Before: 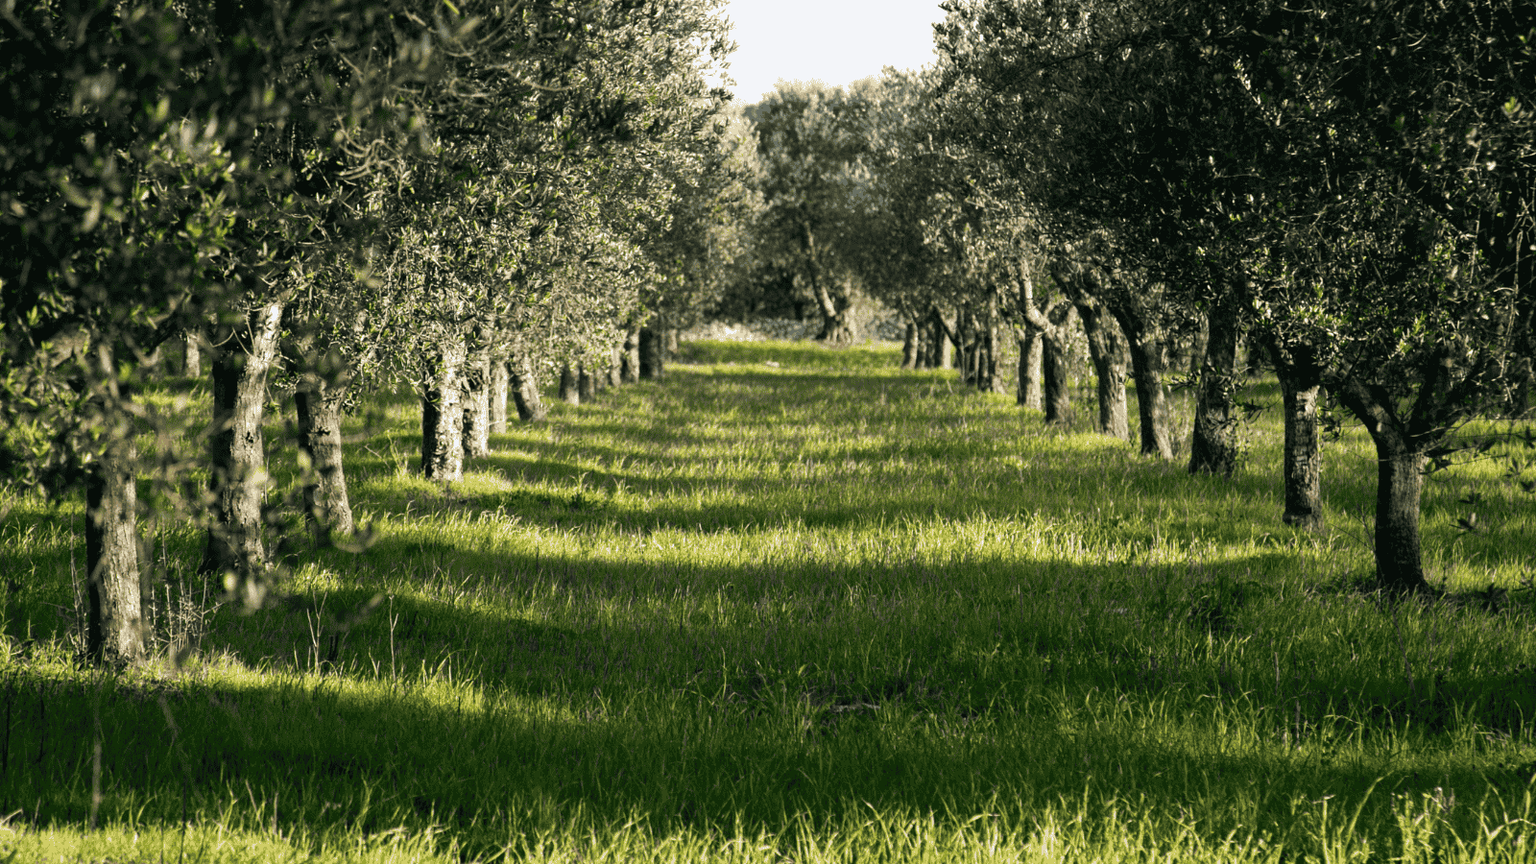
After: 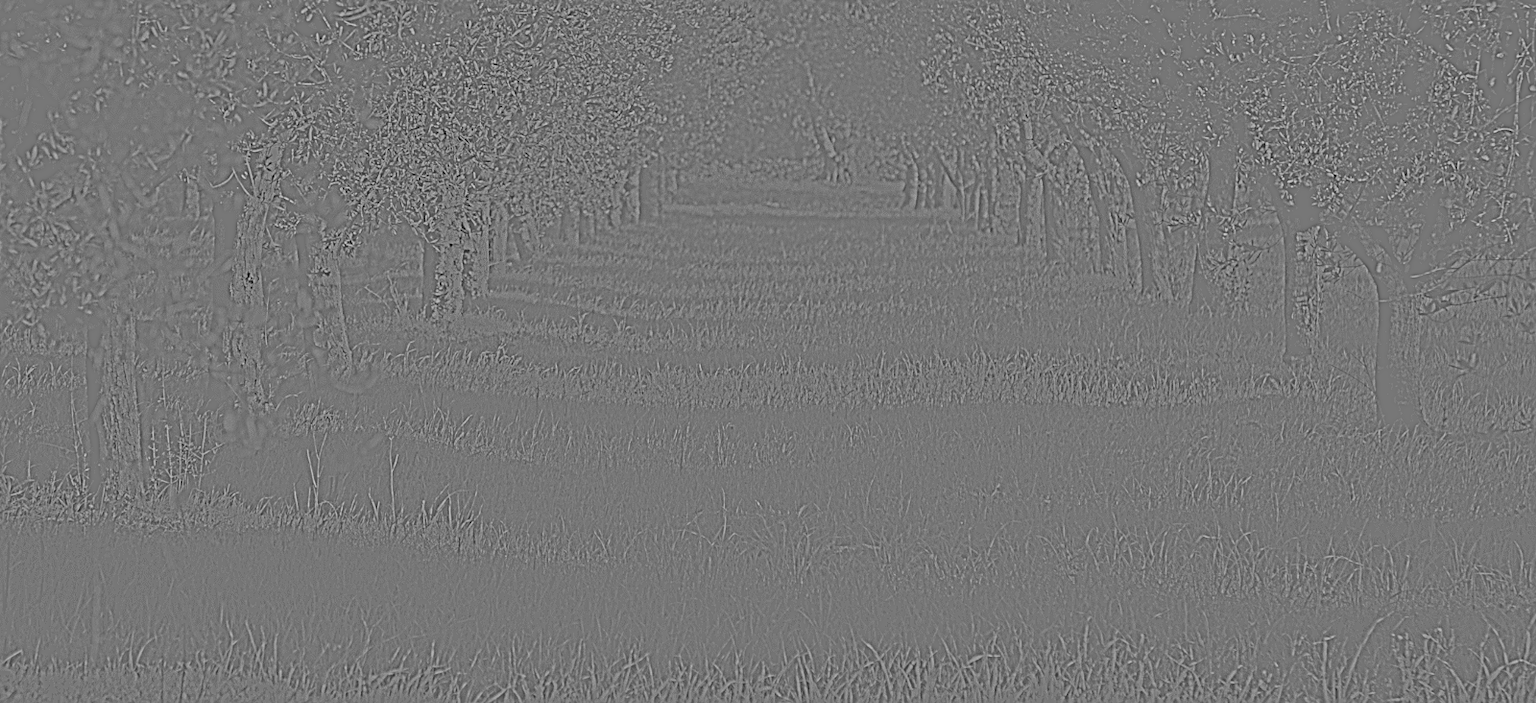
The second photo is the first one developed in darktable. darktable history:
monochrome: on, module defaults
crop and rotate: top 18.507%
highpass: sharpness 9.84%, contrast boost 9.94%
filmic rgb: black relative exposure -5 EV, white relative exposure 3.5 EV, hardness 3.19, contrast 1.4, highlights saturation mix -50%
white balance: red 0.766, blue 1.537
sharpen: on, module defaults
shadows and highlights: shadows 20.91, highlights -82.73, soften with gaussian
